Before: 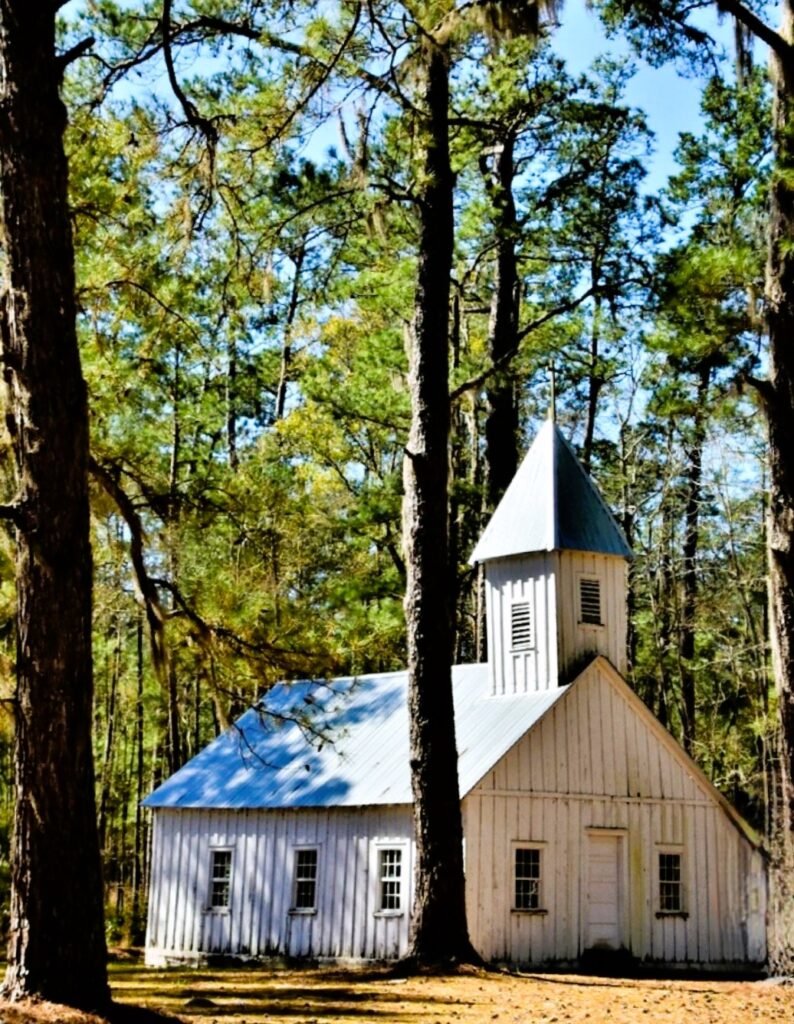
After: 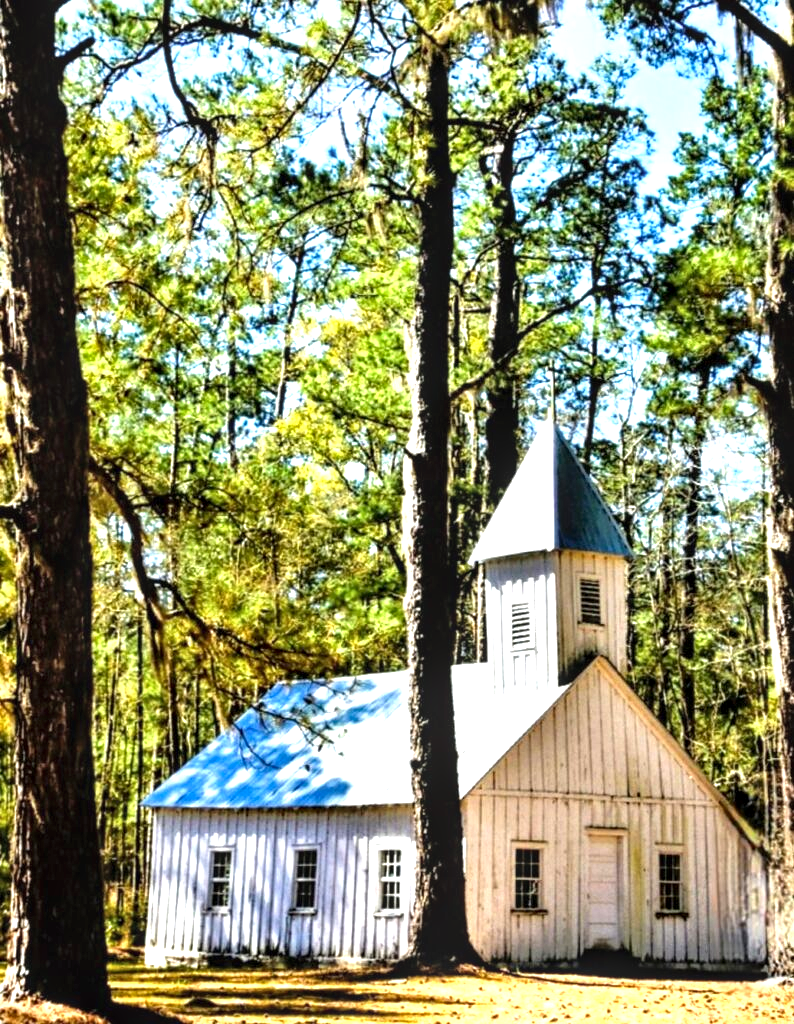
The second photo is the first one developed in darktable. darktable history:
local contrast: highlights 61%, detail 143%, midtone range 0.428
exposure: exposure 1.061 EV, compensate highlight preservation false
